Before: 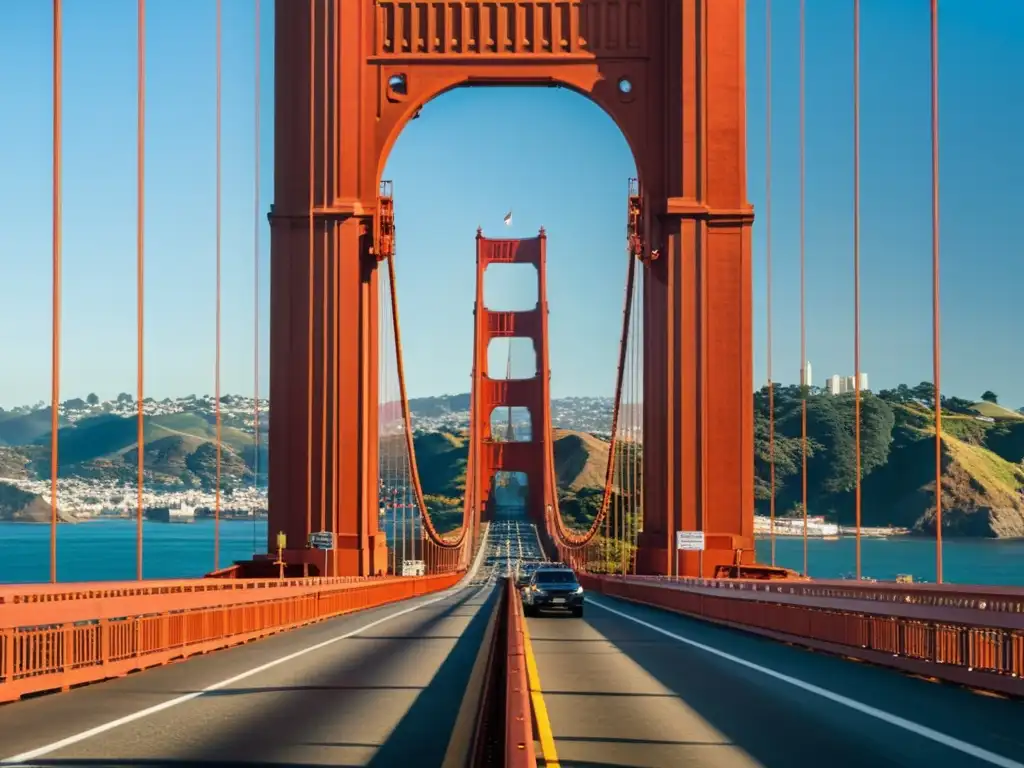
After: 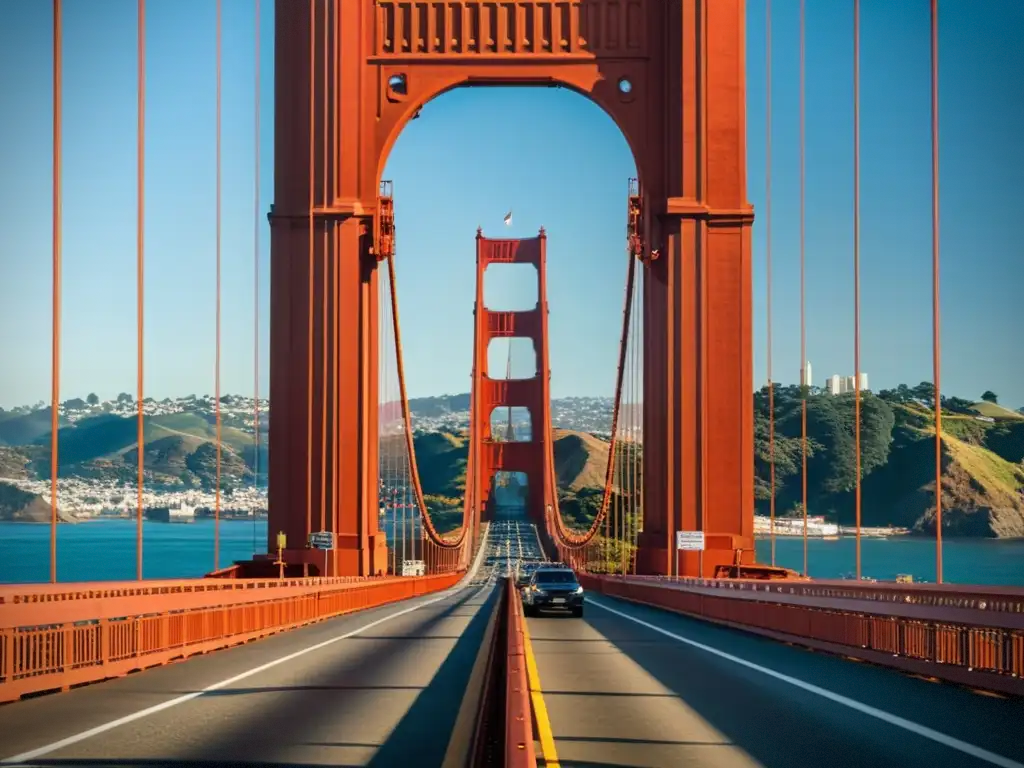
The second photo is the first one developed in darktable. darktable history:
vignetting: brightness -0.643, saturation -0.004, dithering 8-bit output
